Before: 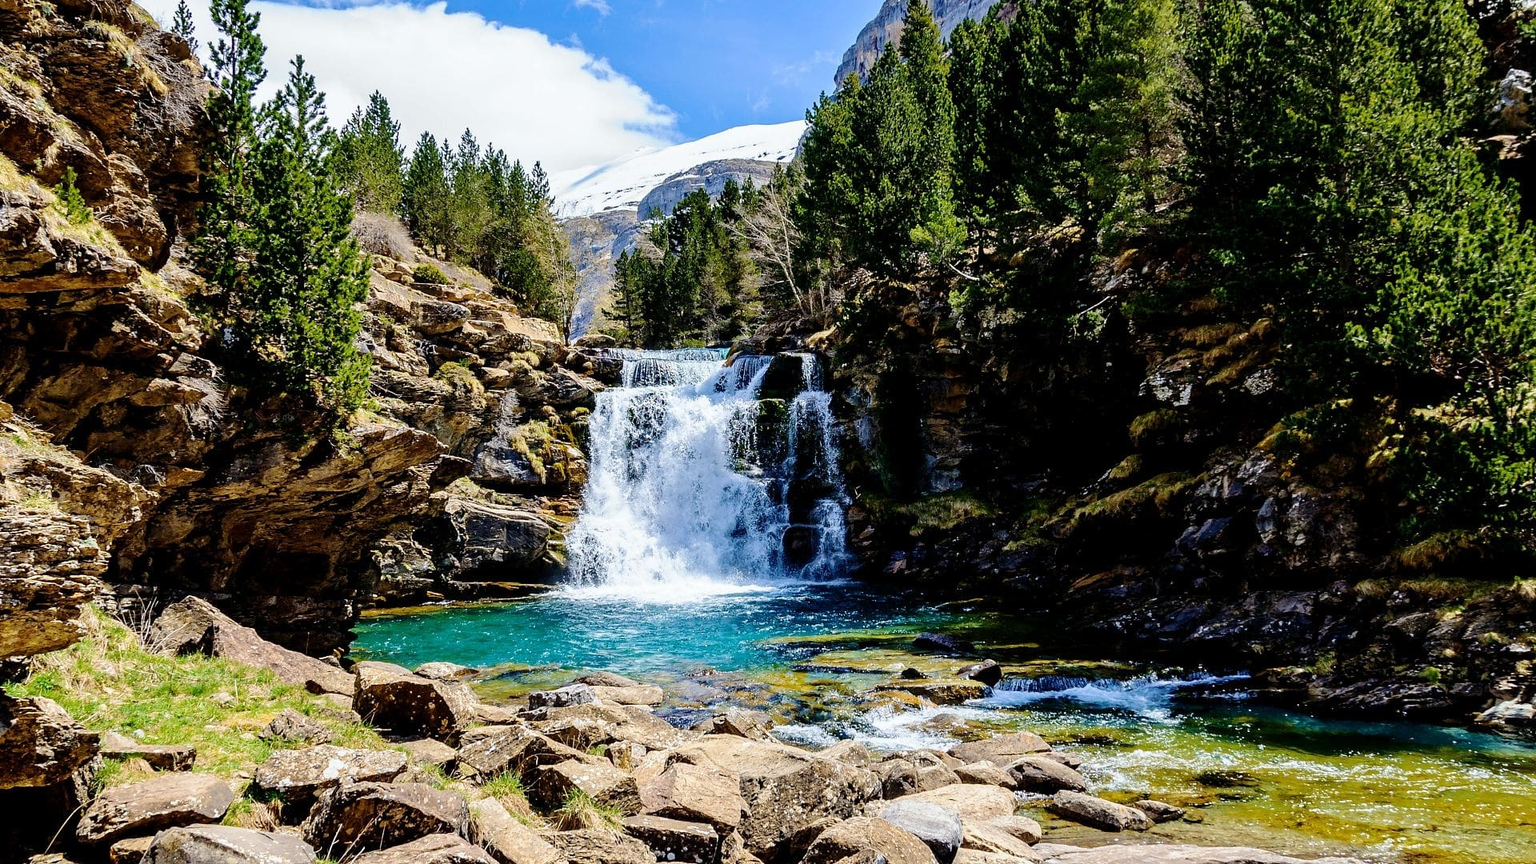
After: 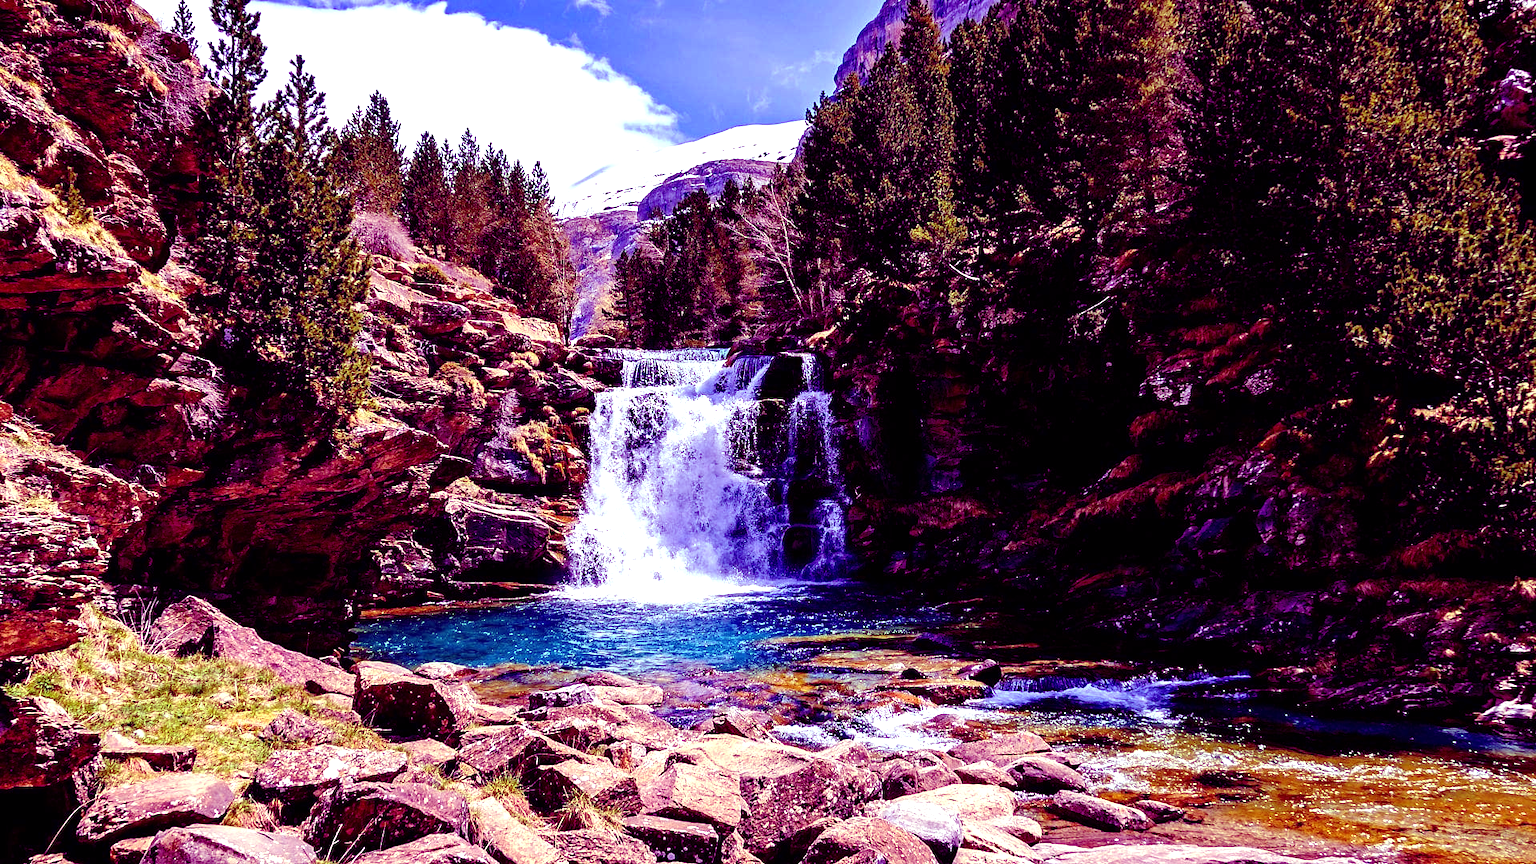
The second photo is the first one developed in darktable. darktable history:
exposure: black level correction 0, exposure 0.5 EV, compensate highlight preservation false
color balance: mode lift, gamma, gain (sRGB), lift [1, 1, 0.101, 1]
